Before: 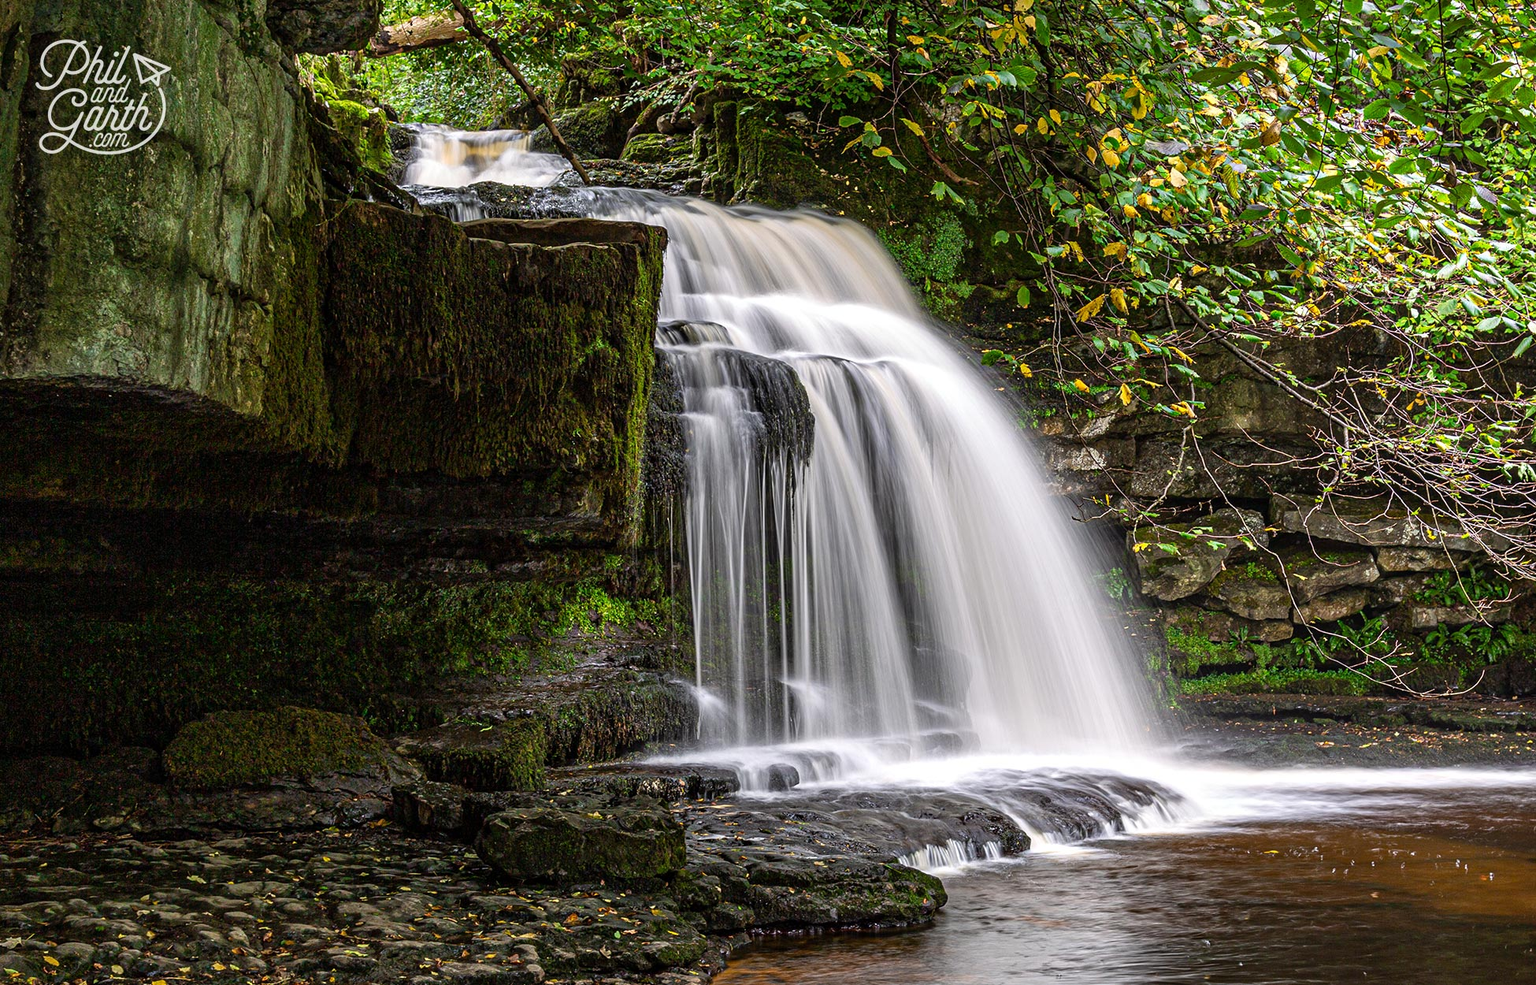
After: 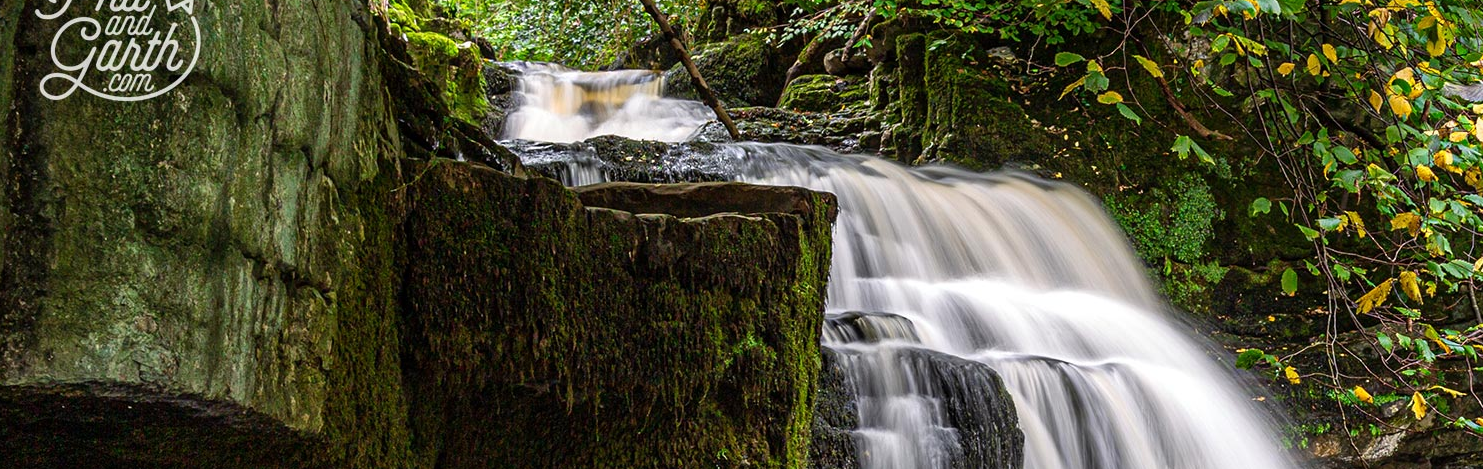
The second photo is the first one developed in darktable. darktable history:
crop: left 0.524%, top 7.651%, right 23.384%, bottom 54.803%
